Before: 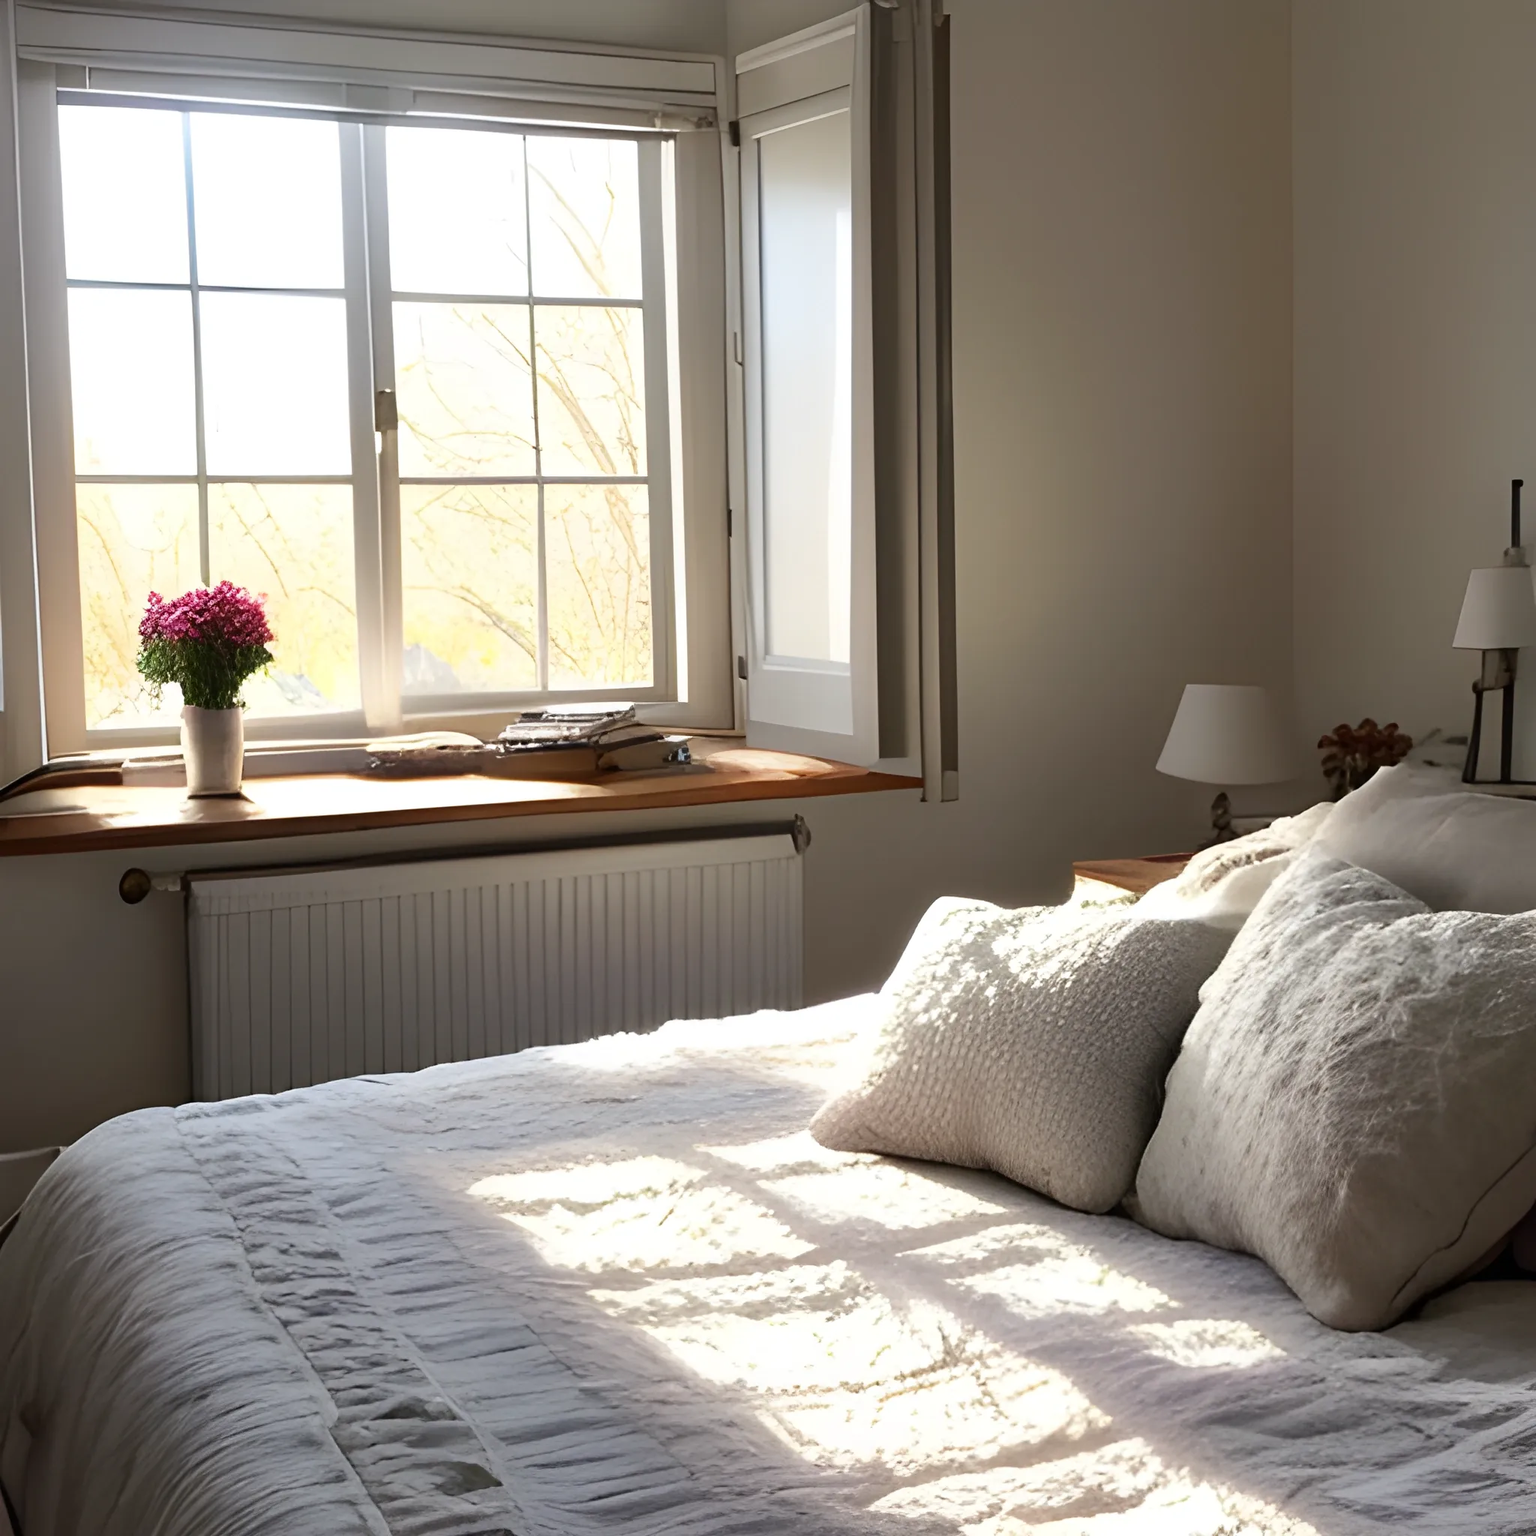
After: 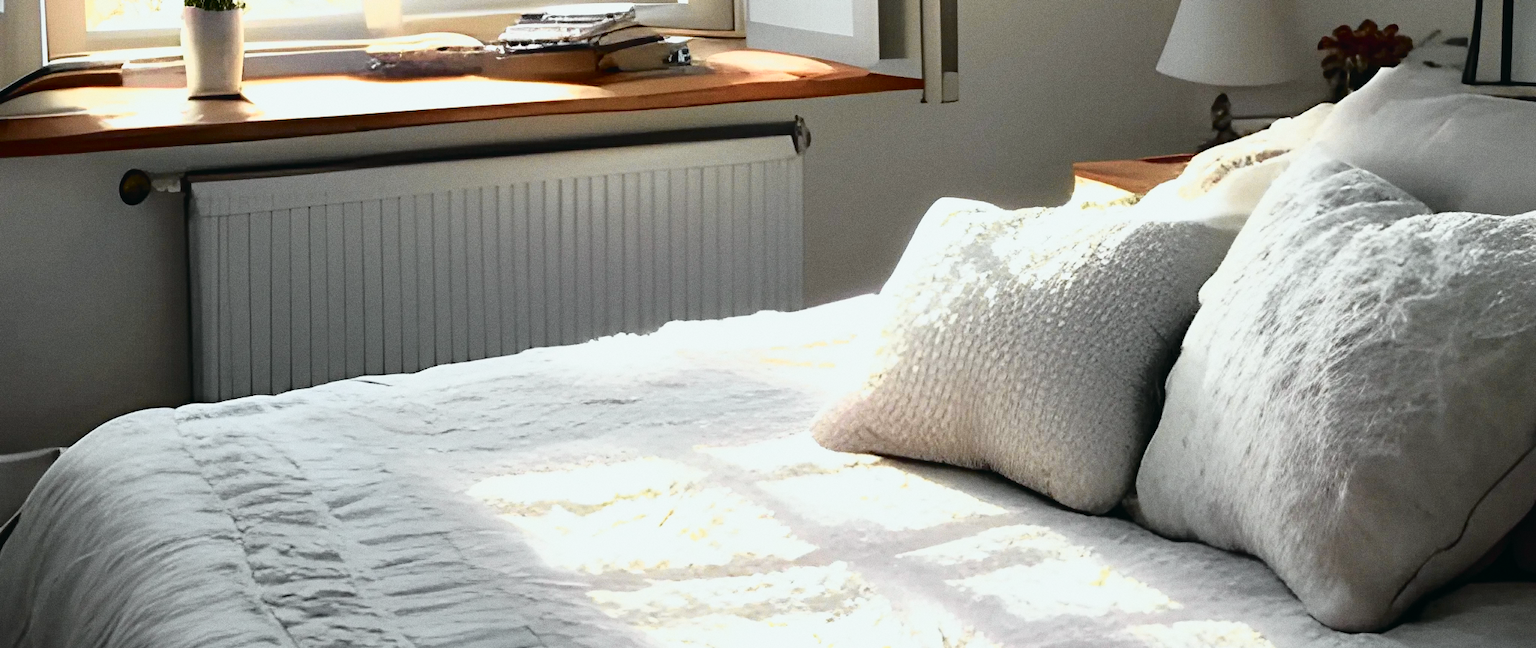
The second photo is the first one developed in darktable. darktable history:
crop: top 45.551%, bottom 12.262%
tone curve: curves: ch0 [(0, 0.015) (0.091, 0.055) (0.184, 0.159) (0.304, 0.382) (0.492, 0.579) (0.628, 0.755) (0.832, 0.932) (0.984, 0.963)]; ch1 [(0, 0) (0.34, 0.235) (0.46, 0.46) (0.515, 0.502) (0.553, 0.567) (0.764, 0.815) (1, 1)]; ch2 [(0, 0) (0.44, 0.458) (0.479, 0.492) (0.524, 0.507) (0.557, 0.567) (0.673, 0.699) (1, 1)], color space Lab, independent channels, preserve colors none
grain: coarseness 0.47 ISO
